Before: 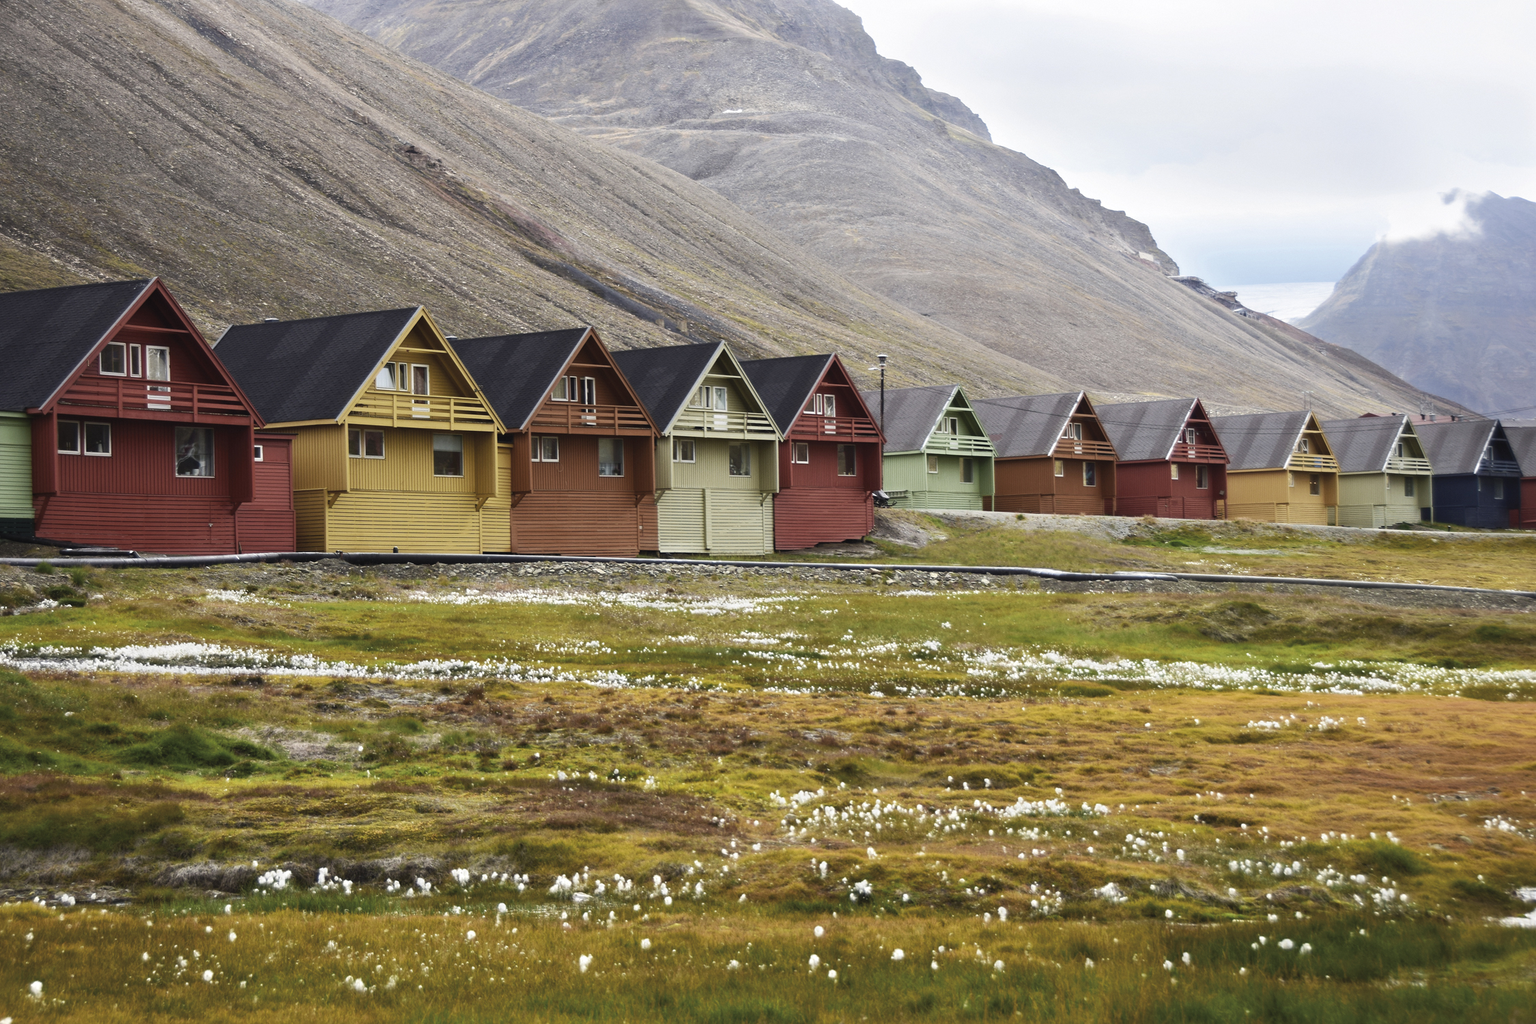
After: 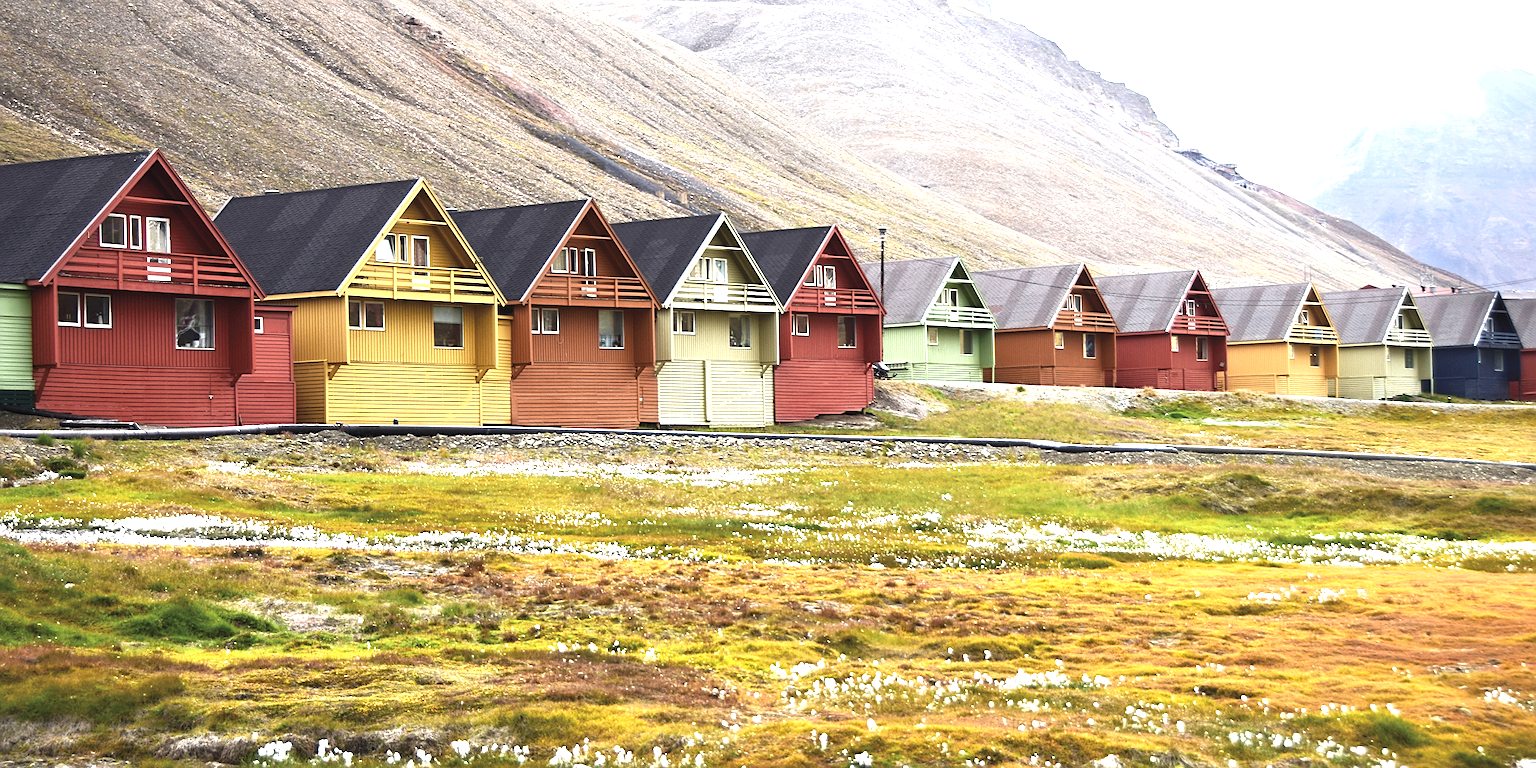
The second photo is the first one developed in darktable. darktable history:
exposure: black level correction 0, exposure 0.891 EV, compensate exposure bias true, compensate highlight preservation false
sharpen: on, module defaults
crop and rotate: top 12.572%, bottom 12.326%
